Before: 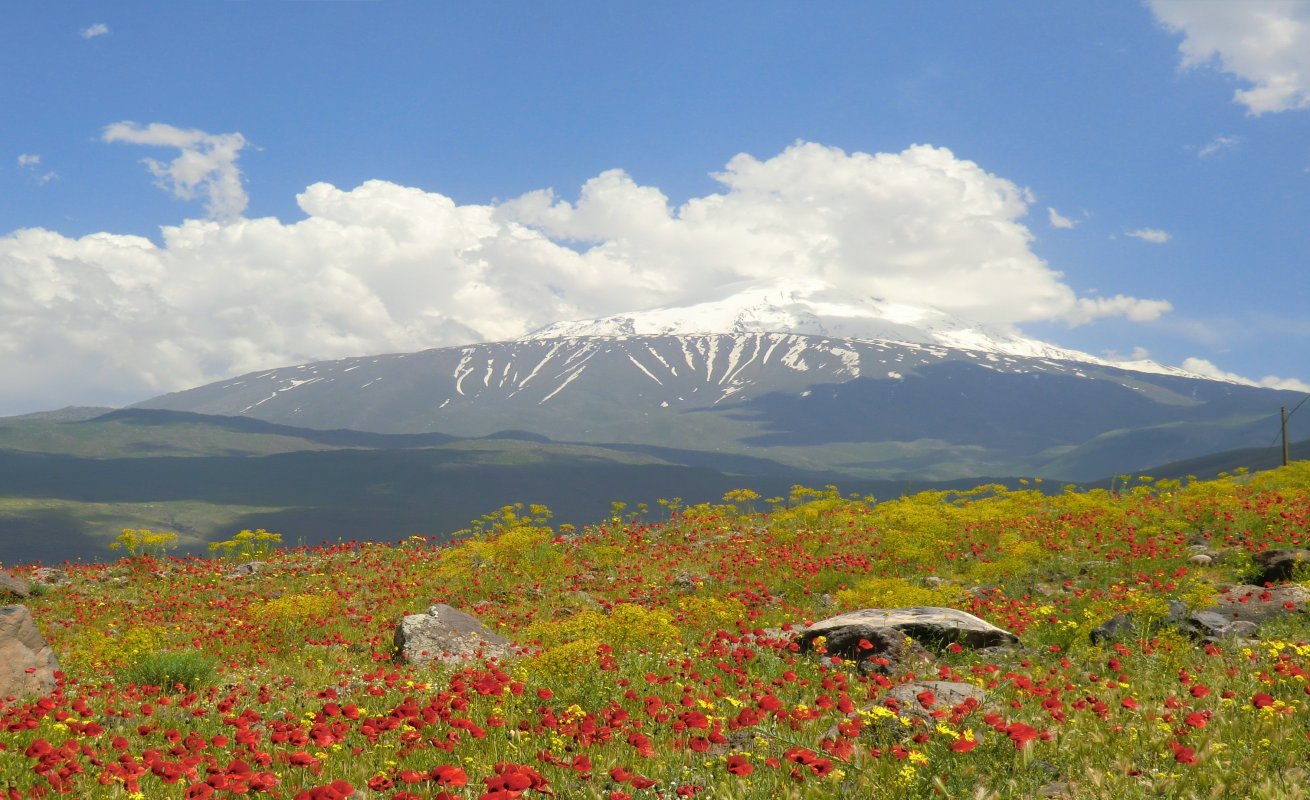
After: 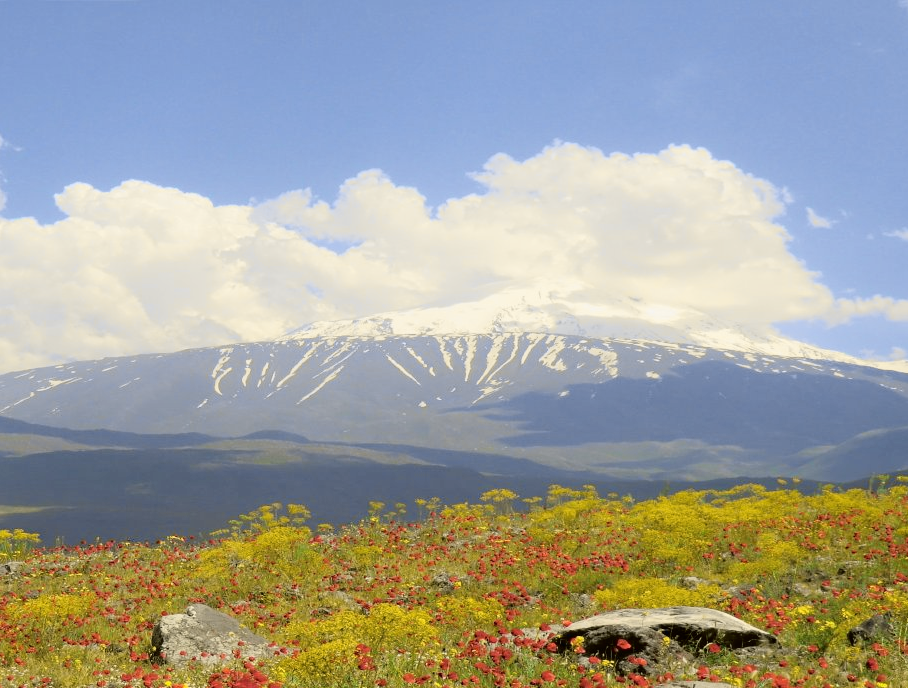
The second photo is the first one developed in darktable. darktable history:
crop: left 18.479%, right 12.2%, bottom 13.971%
tone curve: curves: ch0 [(0.017, 0) (0.122, 0.046) (0.295, 0.297) (0.449, 0.505) (0.559, 0.629) (0.729, 0.796) (0.879, 0.898) (1, 0.97)]; ch1 [(0, 0) (0.393, 0.4) (0.447, 0.447) (0.485, 0.497) (0.522, 0.503) (0.539, 0.52) (0.606, 0.6) (0.696, 0.679) (1, 1)]; ch2 [(0, 0) (0.369, 0.388) (0.449, 0.431) (0.499, 0.501) (0.516, 0.536) (0.604, 0.599) (0.741, 0.763) (1, 1)], color space Lab, independent channels, preserve colors none
